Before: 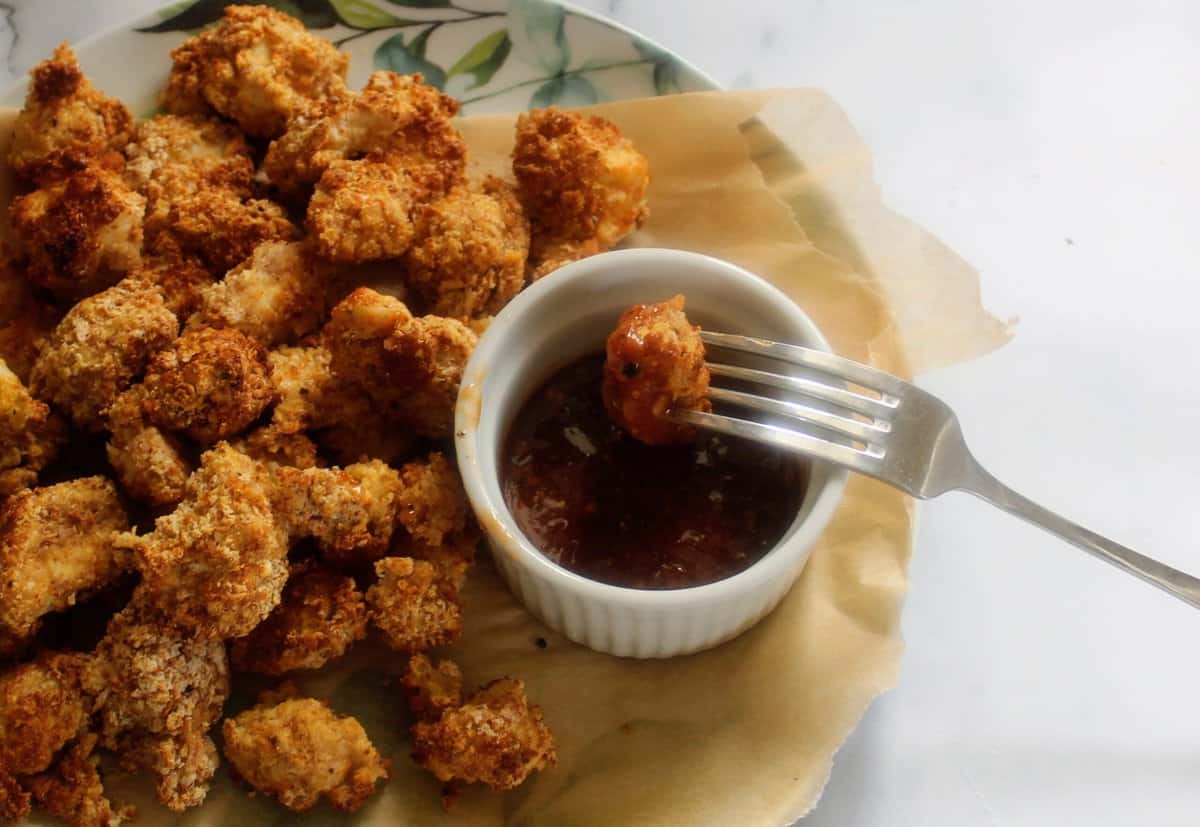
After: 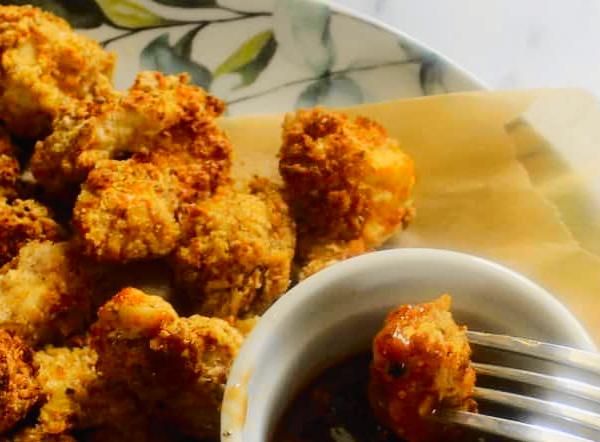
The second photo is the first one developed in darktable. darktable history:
crop: left 19.556%, right 30.401%, bottom 46.458%
tone curve: curves: ch0 [(0, 0.01) (0.097, 0.07) (0.204, 0.173) (0.447, 0.517) (0.539, 0.624) (0.733, 0.791) (0.879, 0.898) (1, 0.98)]; ch1 [(0, 0) (0.393, 0.415) (0.447, 0.448) (0.485, 0.494) (0.523, 0.509) (0.545, 0.541) (0.574, 0.561) (0.648, 0.674) (1, 1)]; ch2 [(0, 0) (0.369, 0.388) (0.449, 0.431) (0.499, 0.5) (0.521, 0.51) (0.53, 0.54) (0.564, 0.569) (0.674, 0.735) (1, 1)], color space Lab, independent channels, preserve colors none
